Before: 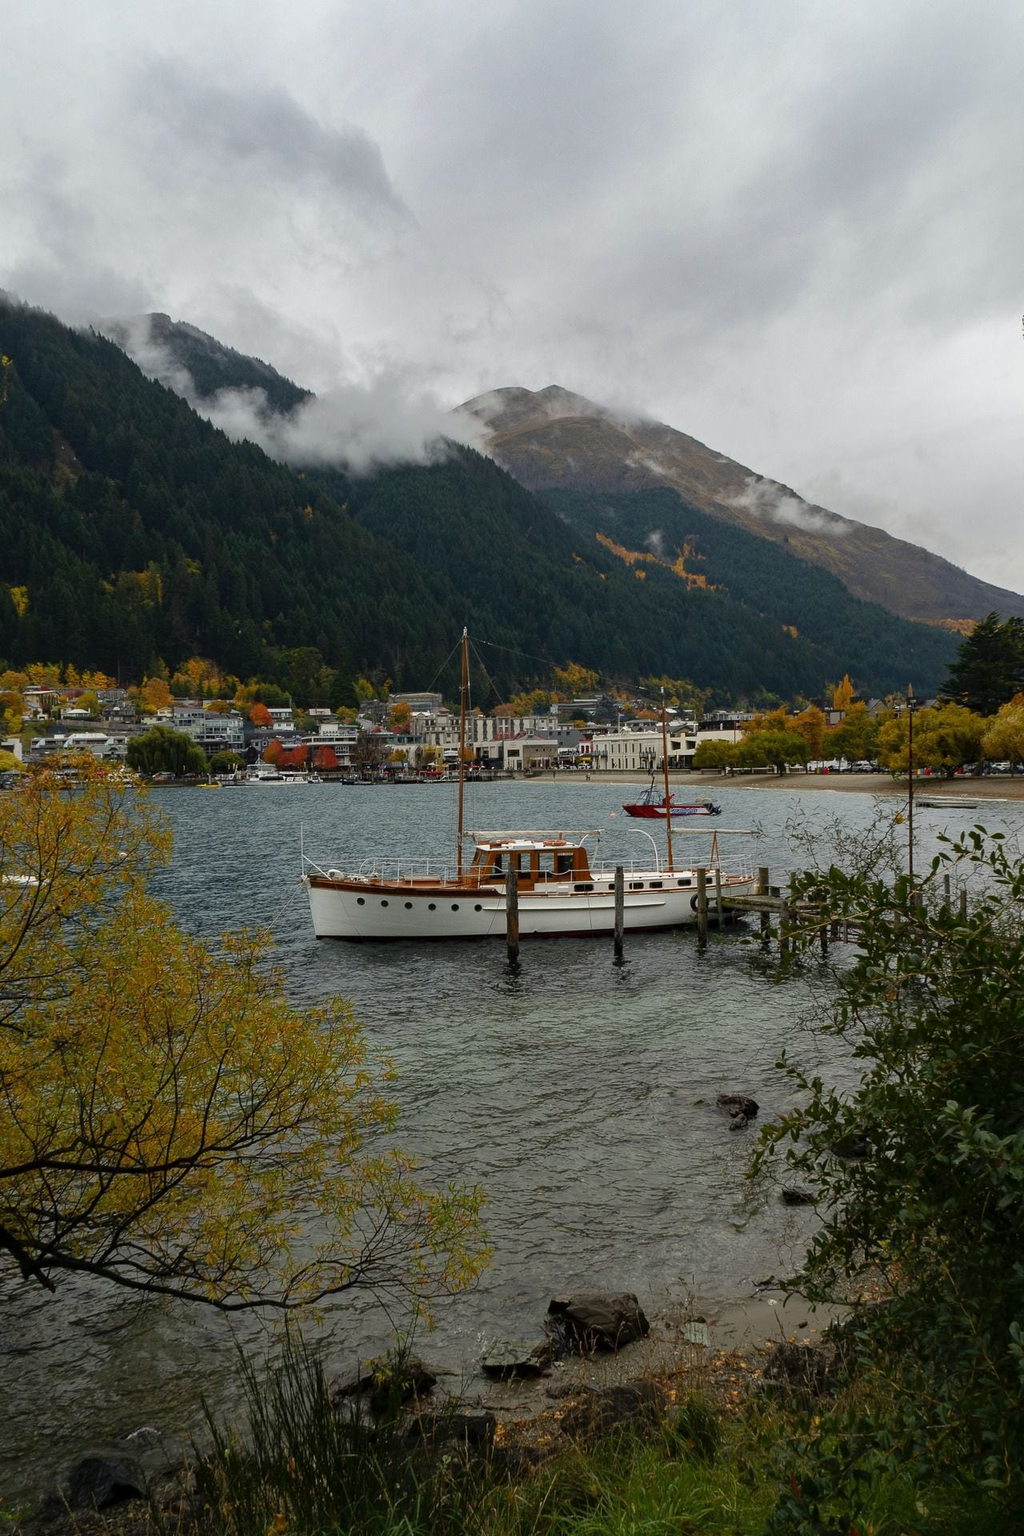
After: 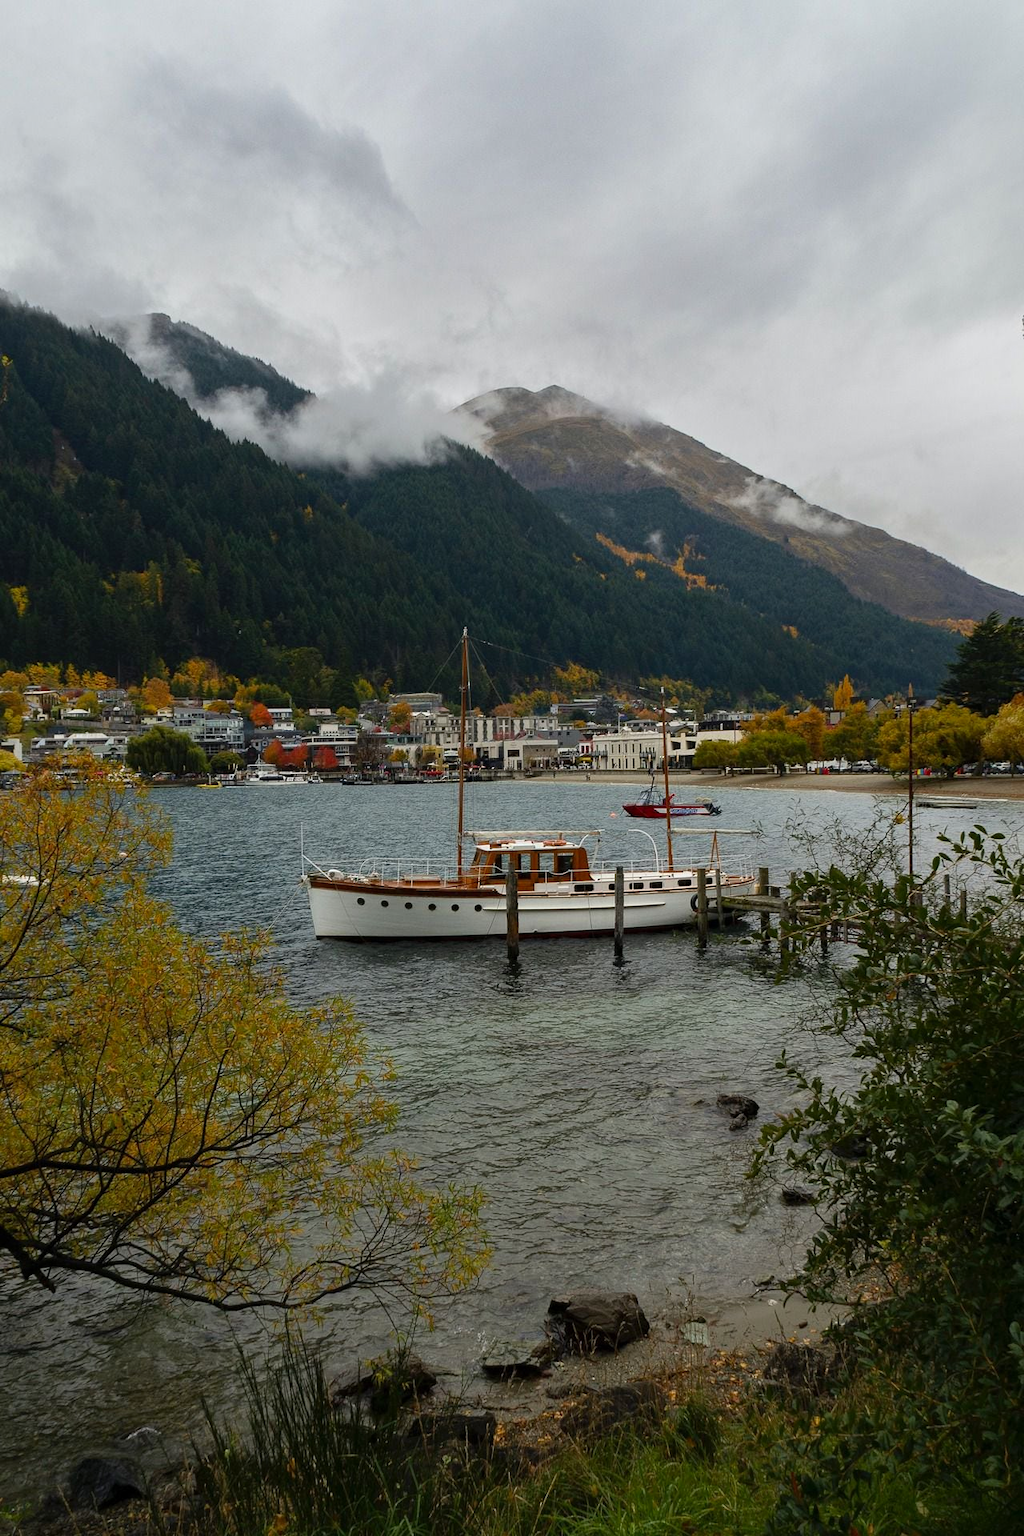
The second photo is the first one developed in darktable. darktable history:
contrast brightness saturation: contrast 0.1, brightness 0.03, saturation 0.09
tone equalizer: -8 EV -0.002 EV, -7 EV 0.005 EV, -6 EV -0.009 EV, -5 EV 0.011 EV, -4 EV -0.012 EV, -3 EV 0.007 EV, -2 EV -0.062 EV, -1 EV -0.293 EV, +0 EV -0.582 EV, smoothing diameter 2%, edges refinement/feathering 20, mask exposure compensation -1.57 EV, filter diffusion 5
